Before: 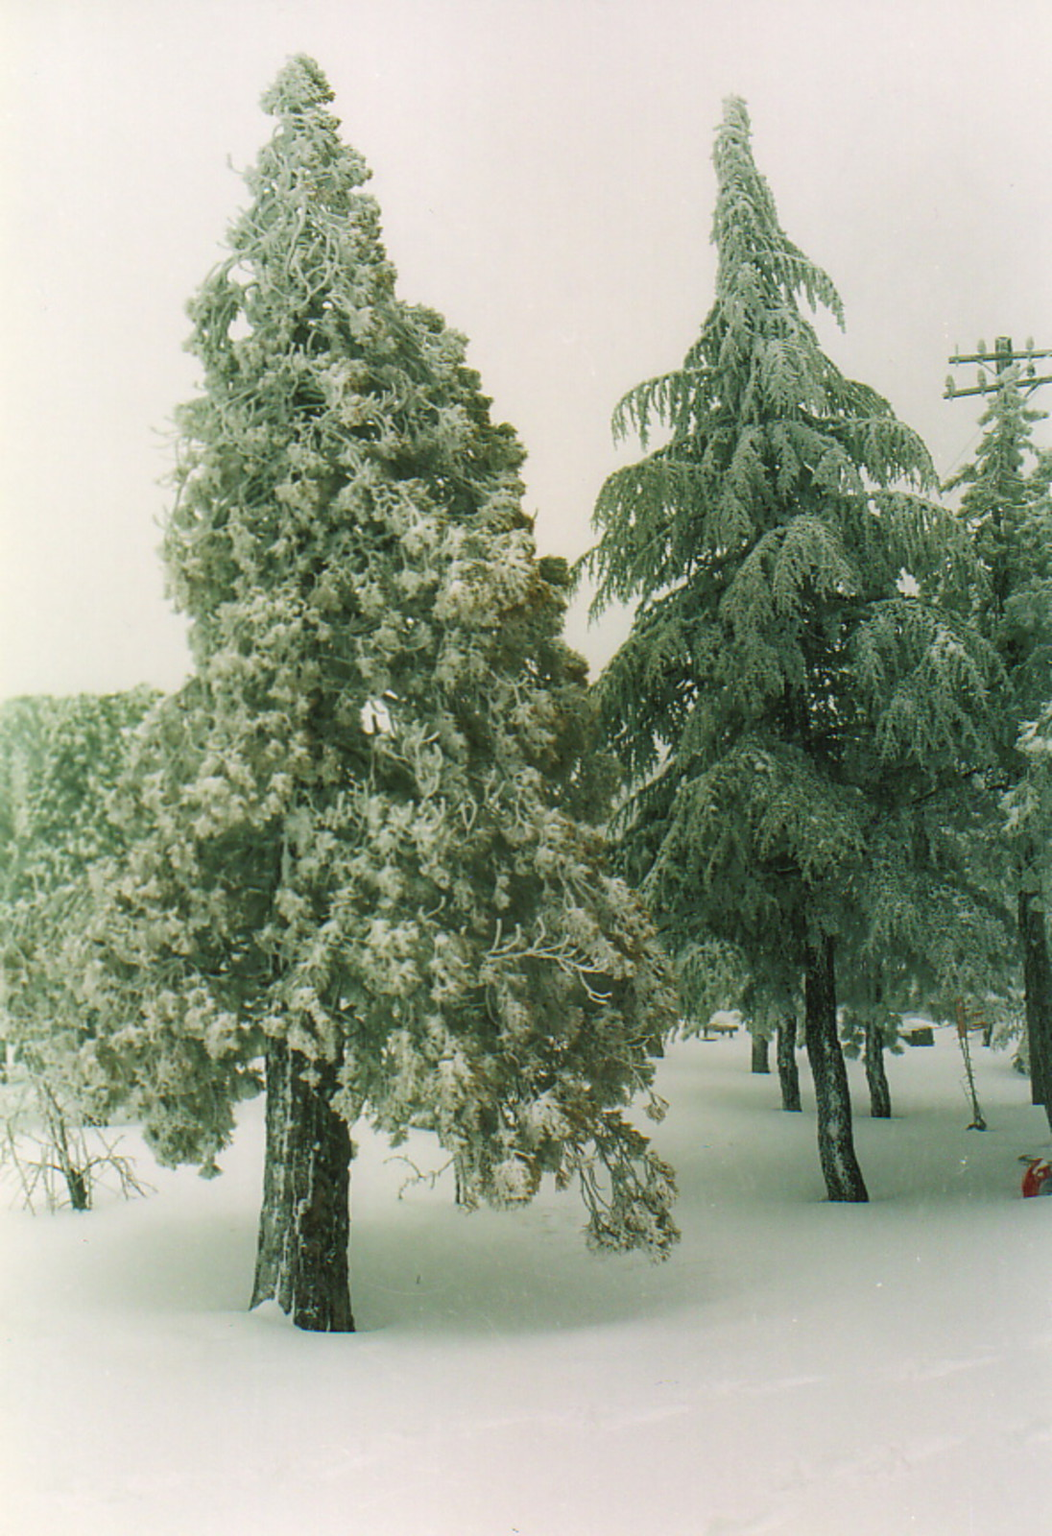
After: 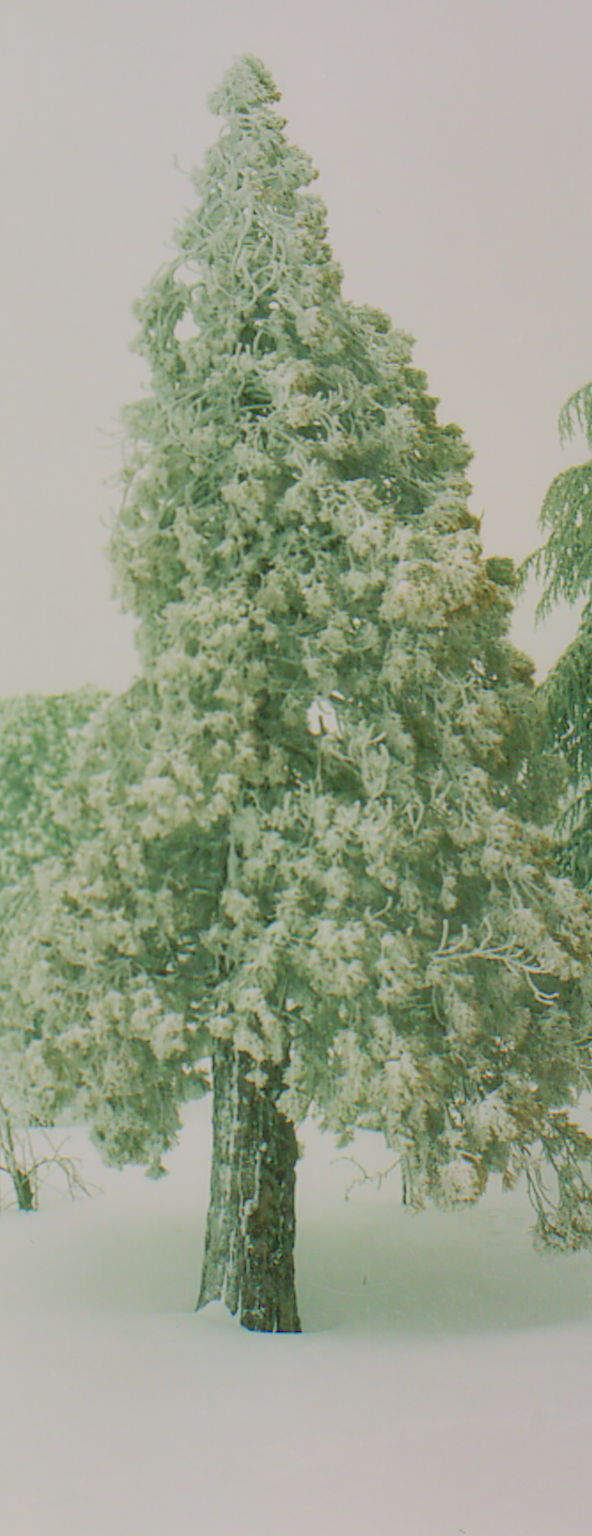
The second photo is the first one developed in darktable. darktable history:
color balance rgb: perceptual brilliance grading › global brilliance -48.39%
crop: left 5.114%, right 38.589%
shadows and highlights: shadows 32, highlights -32, soften with gaussian
levels: levels [0.008, 0.318, 0.836]
exposure: exposure 0.64 EV, compensate highlight preservation false
white balance: red 1, blue 1
